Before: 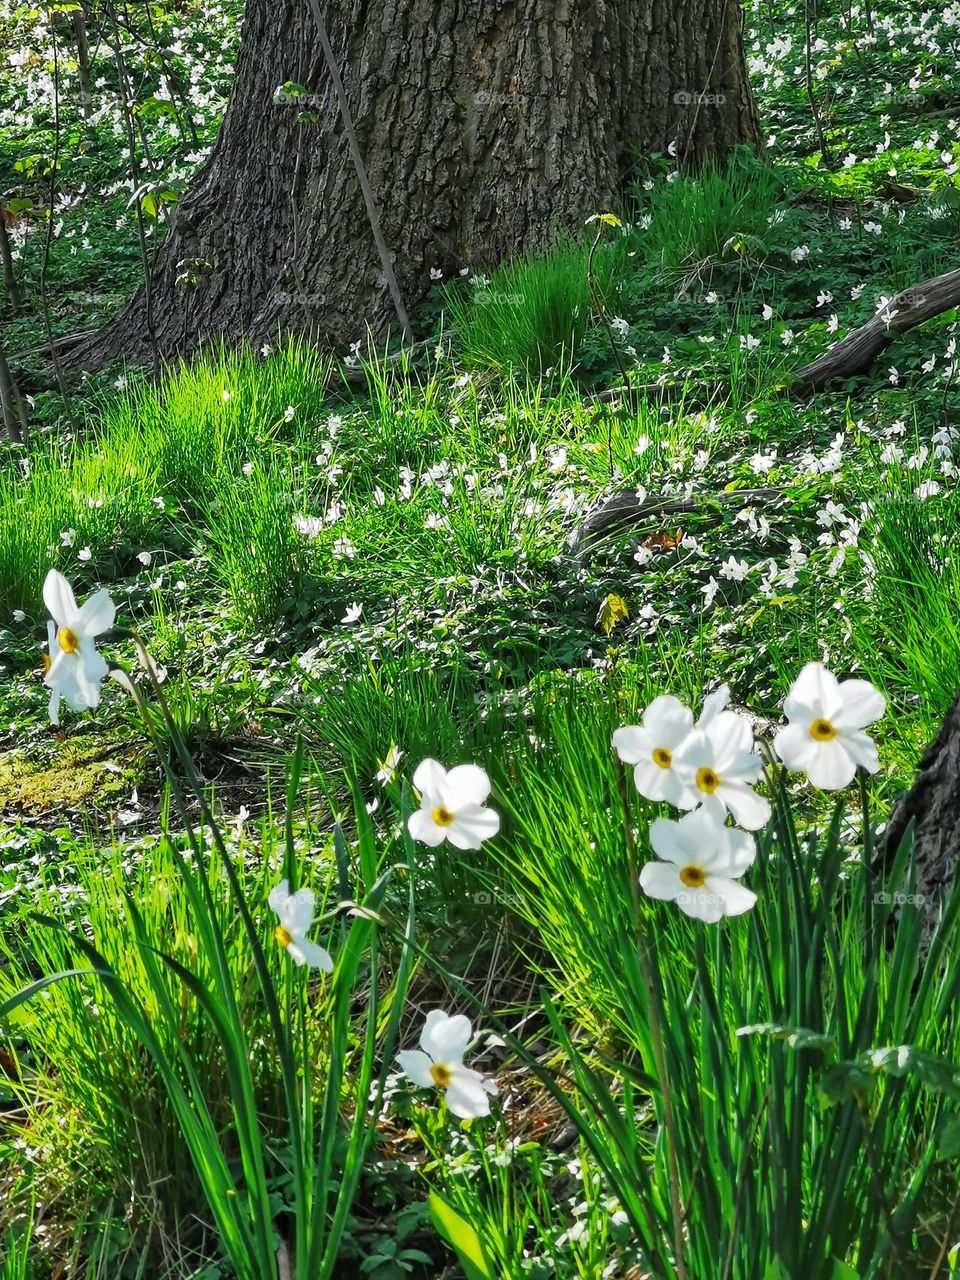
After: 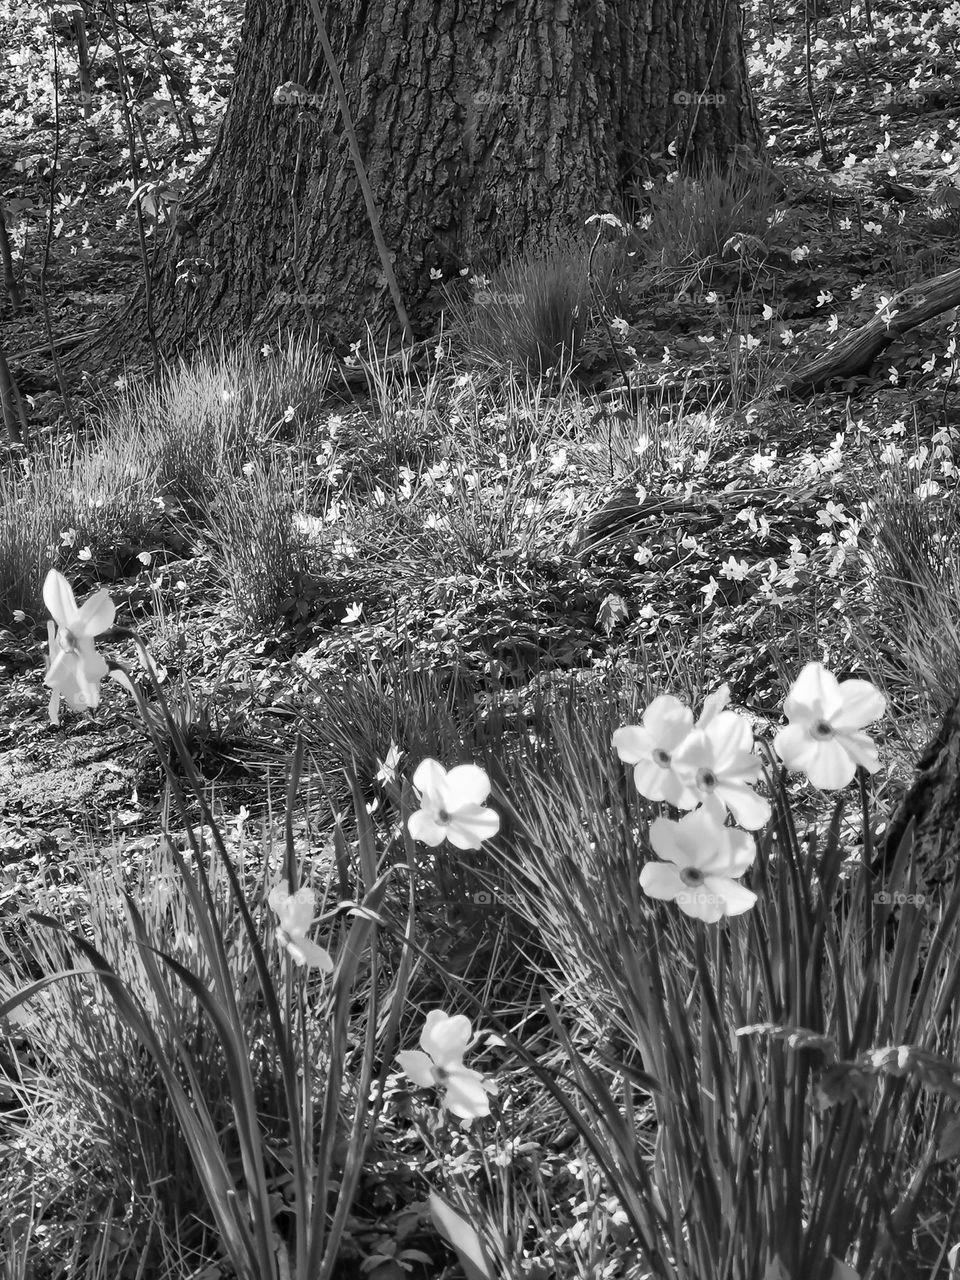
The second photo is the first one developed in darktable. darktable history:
color calibration: output gray [0.714, 0.278, 0, 0], illuminant same as pipeline (D50), adaptation none (bypass)
